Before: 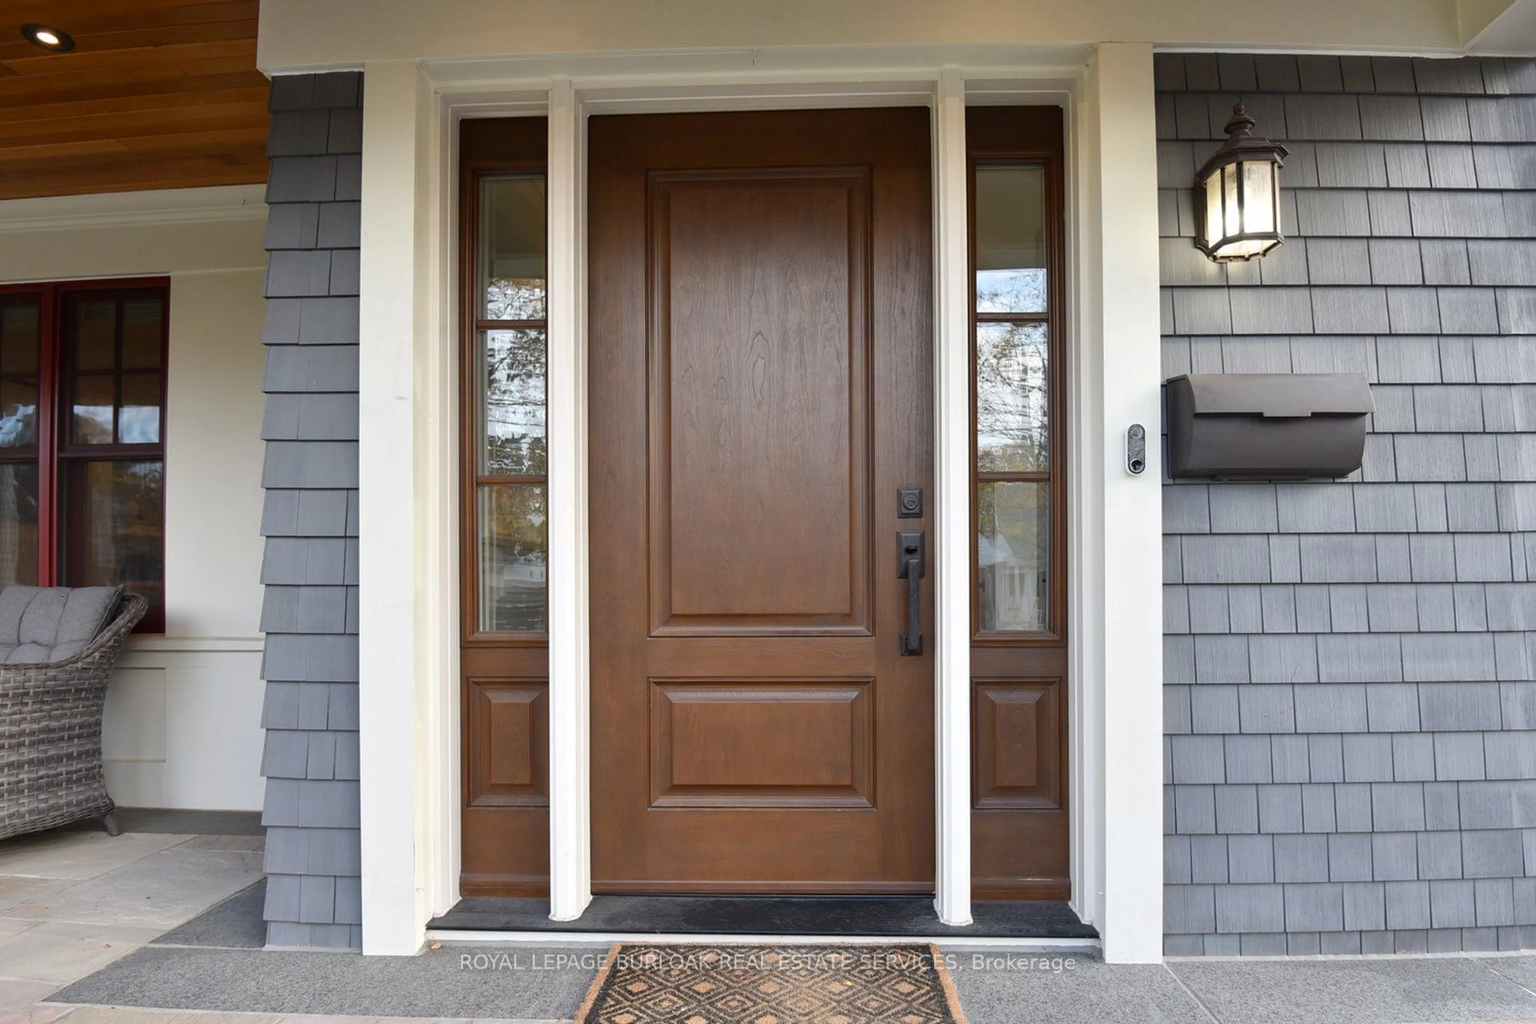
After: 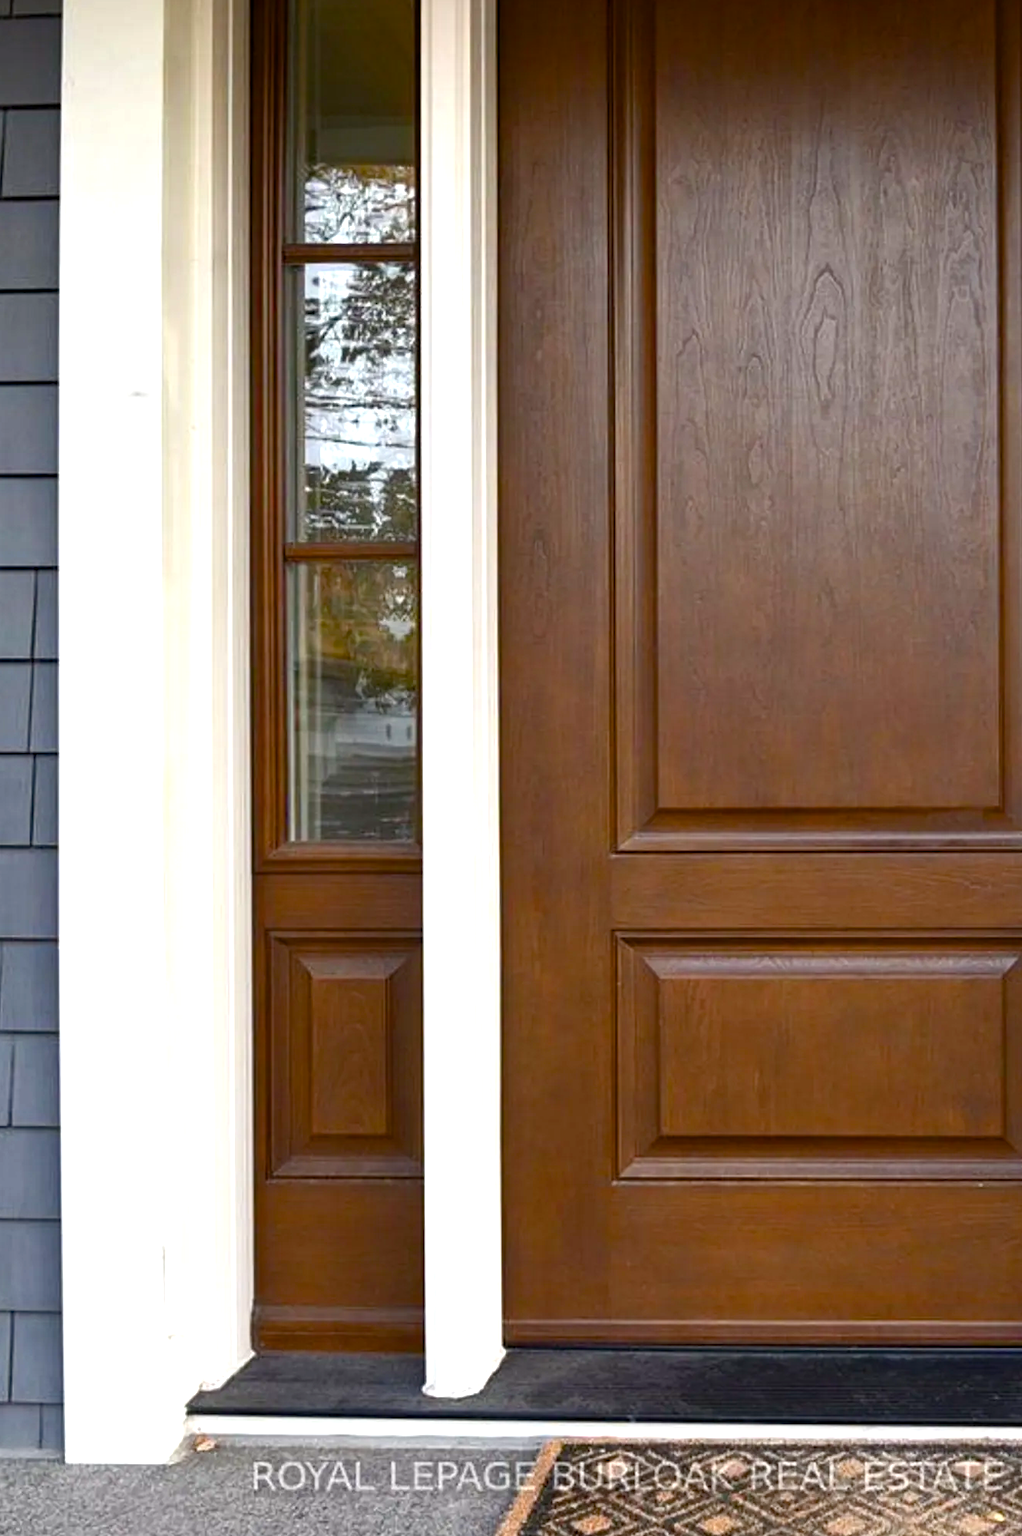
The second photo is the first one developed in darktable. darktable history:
color balance rgb: perceptual saturation grading › global saturation 14.538%, perceptual saturation grading › highlights -30.089%, perceptual saturation grading › shadows 51.465%, perceptual brilliance grading › global brilliance 14.194%, perceptual brilliance grading › shadows -34.989%, global vibrance 14.387%
crop and rotate: left 21.411%, top 18.831%, right 43.882%, bottom 2.997%
haze removal: compatibility mode true
